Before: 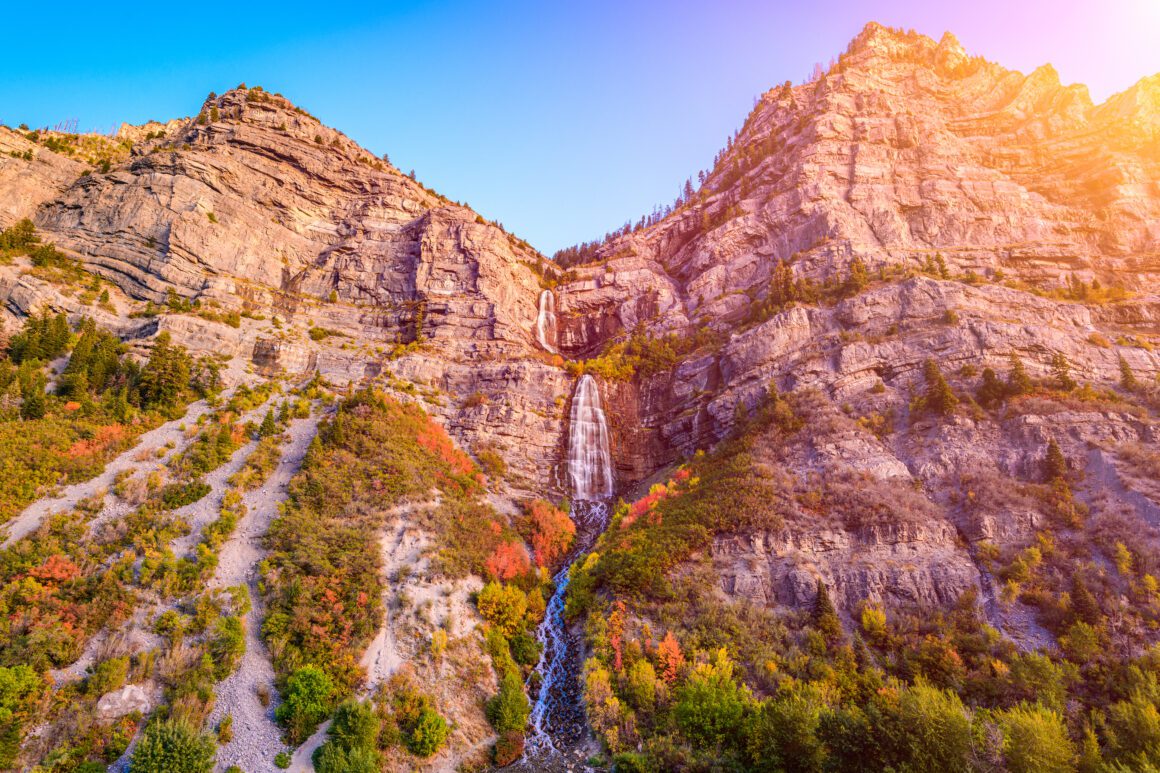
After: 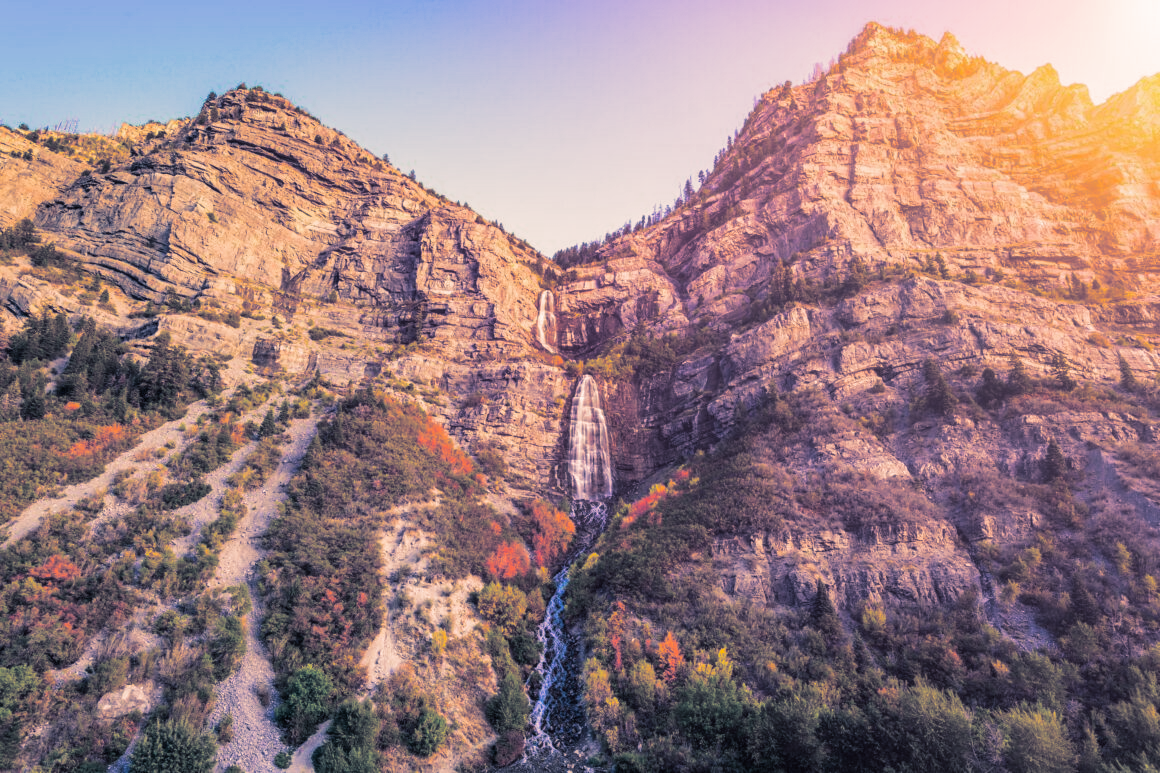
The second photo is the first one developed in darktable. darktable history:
color correction: highlights a* -0.95, highlights b* 4.5, shadows a* 3.55
split-toning: shadows › hue 226.8°, shadows › saturation 0.56, highlights › hue 28.8°, balance -40, compress 0%
